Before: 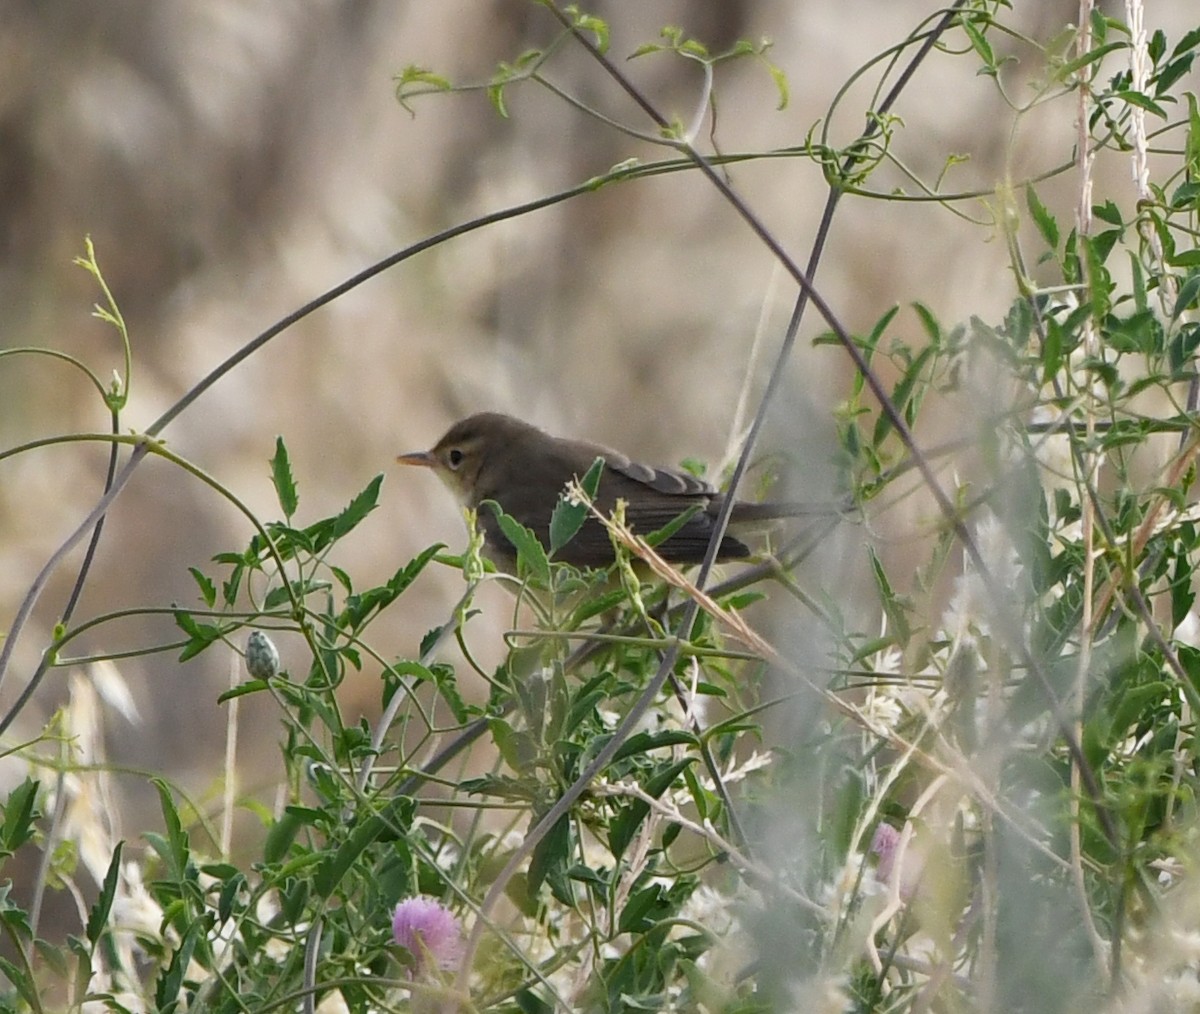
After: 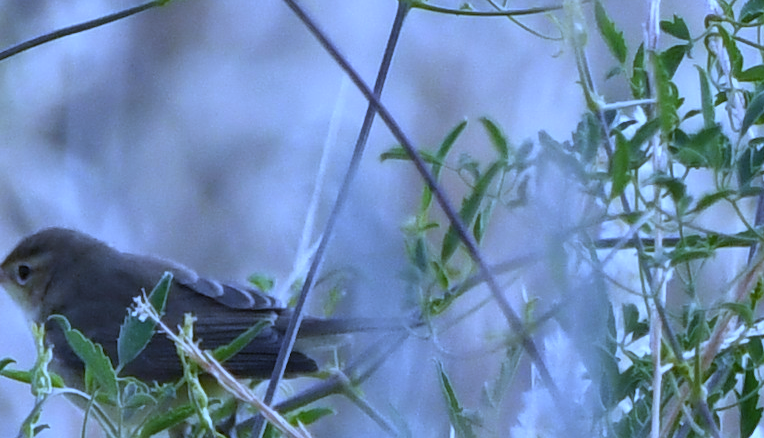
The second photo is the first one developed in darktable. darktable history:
crop: left 36.005%, top 18.293%, right 0.31%, bottom 38.444%
white balance: red 0.766, blue 1.537
